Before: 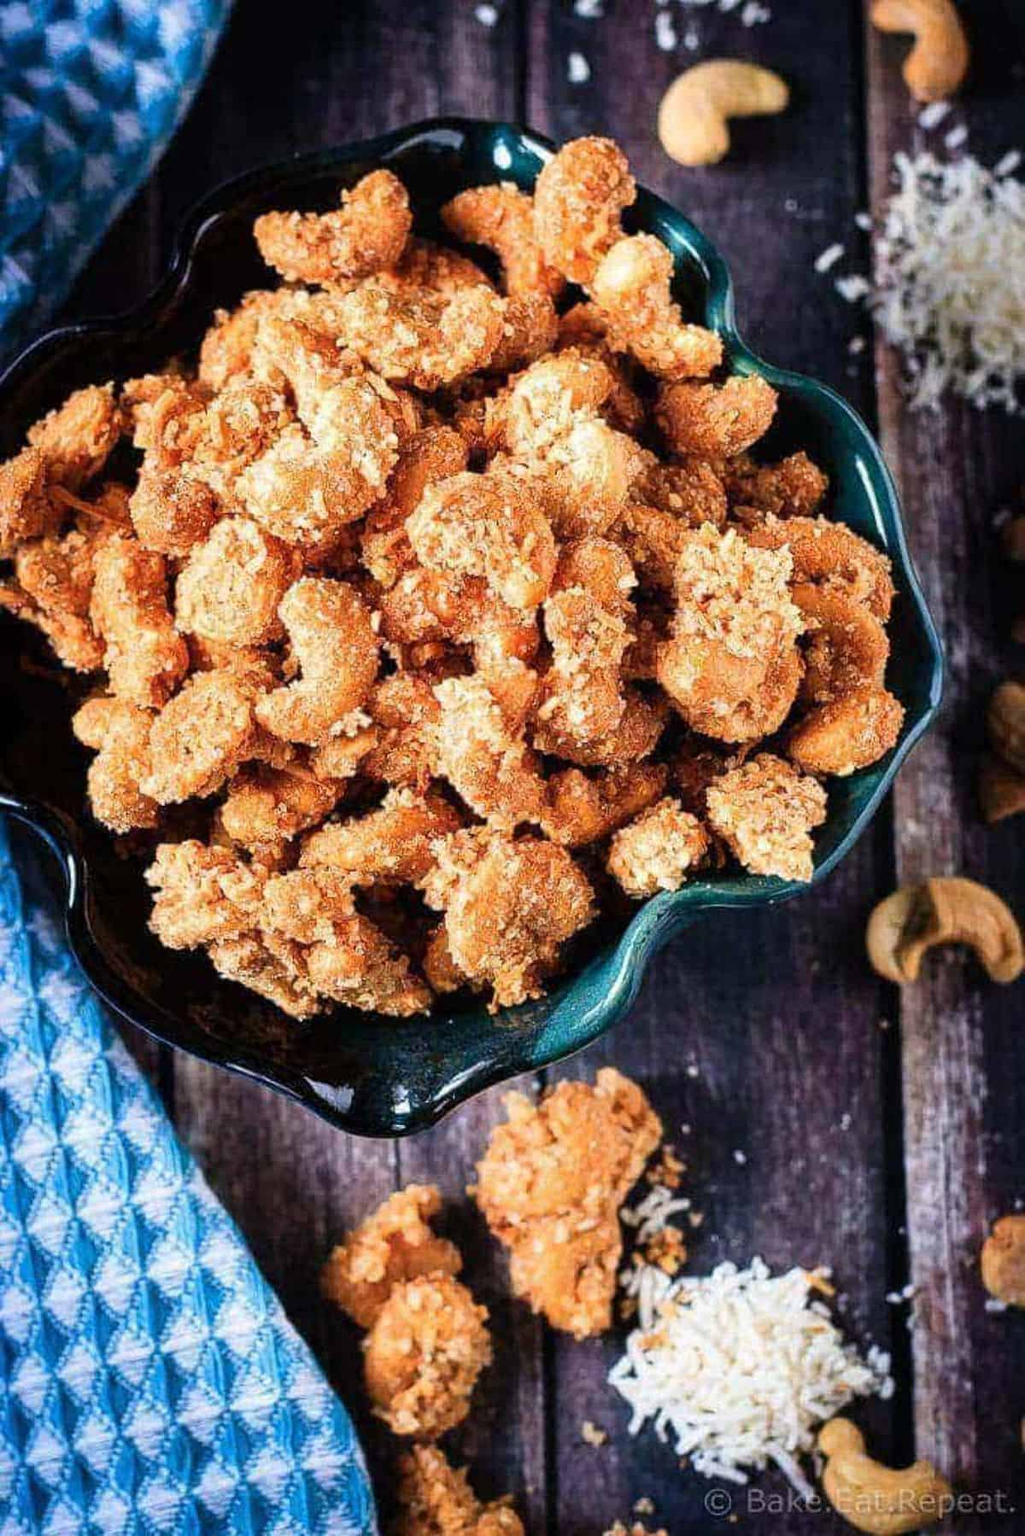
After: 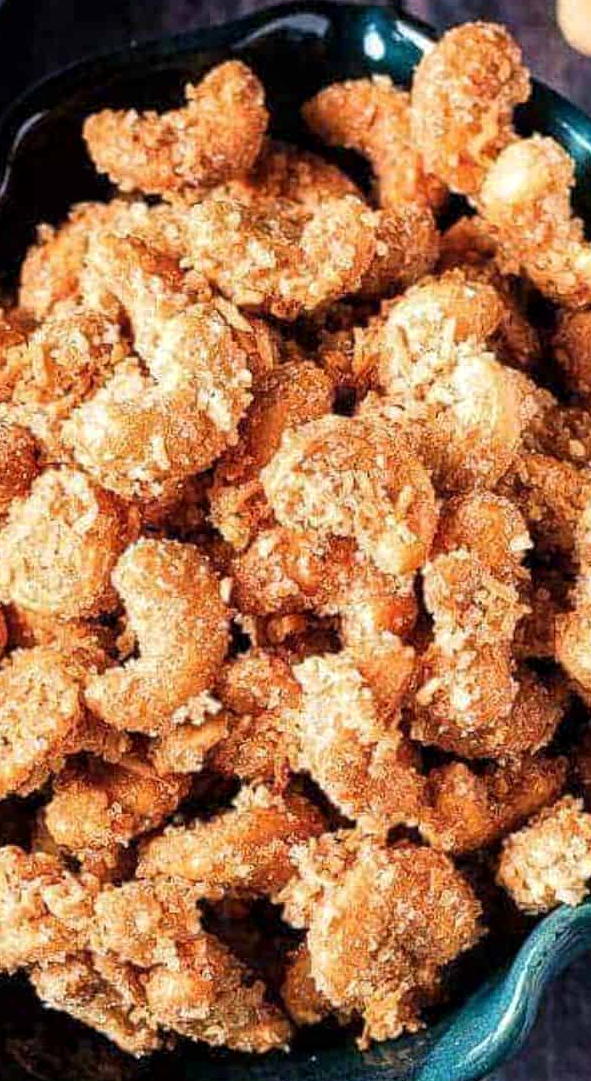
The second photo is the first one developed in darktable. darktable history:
crop: left 17.835%, top 7.675%, right 32.881%, bottom 32.213%
local contrast: highlights 100%, shadows 100%, detail 120%, midtone range 0.2
